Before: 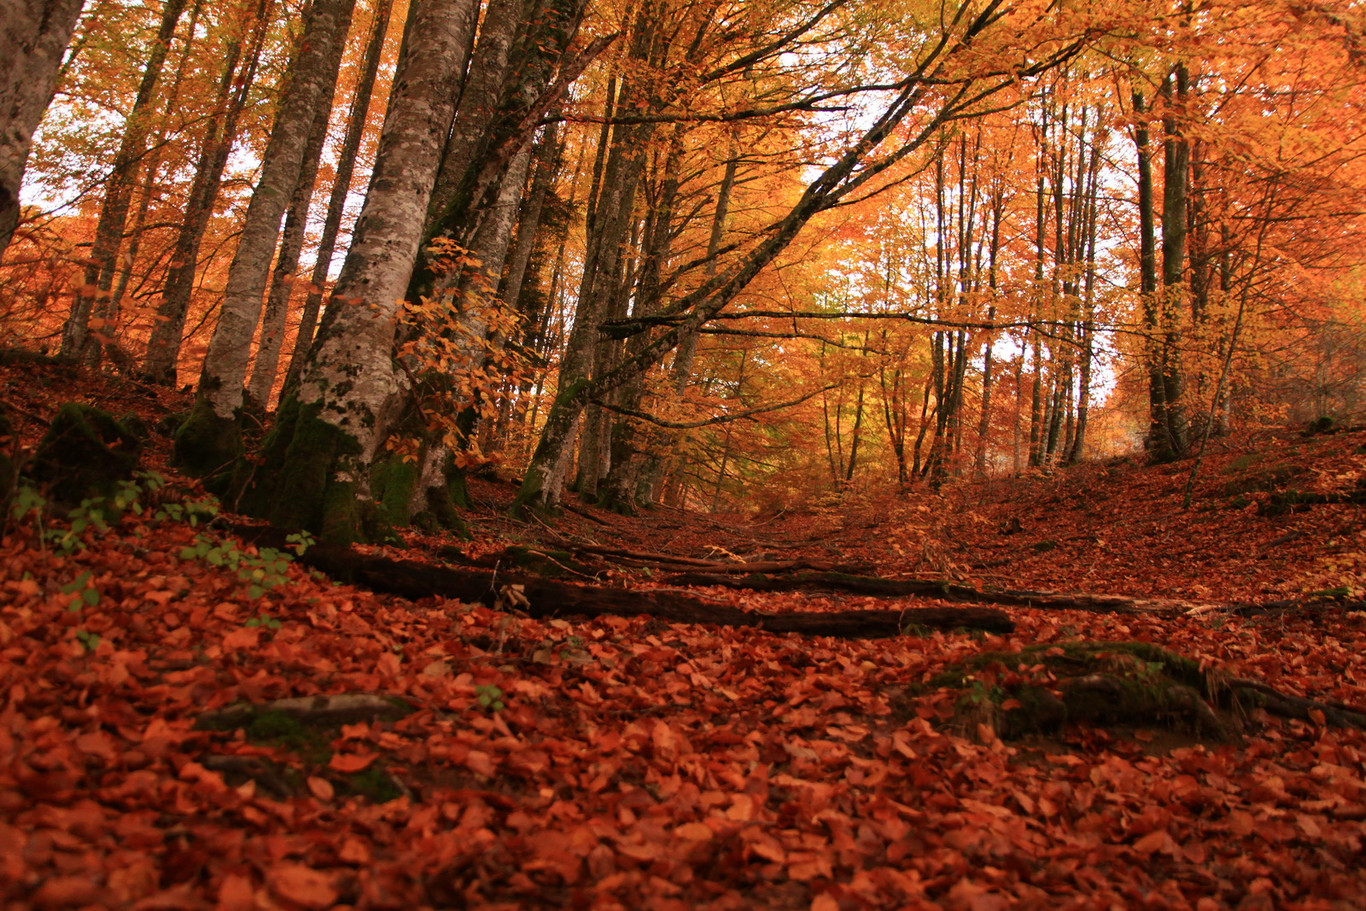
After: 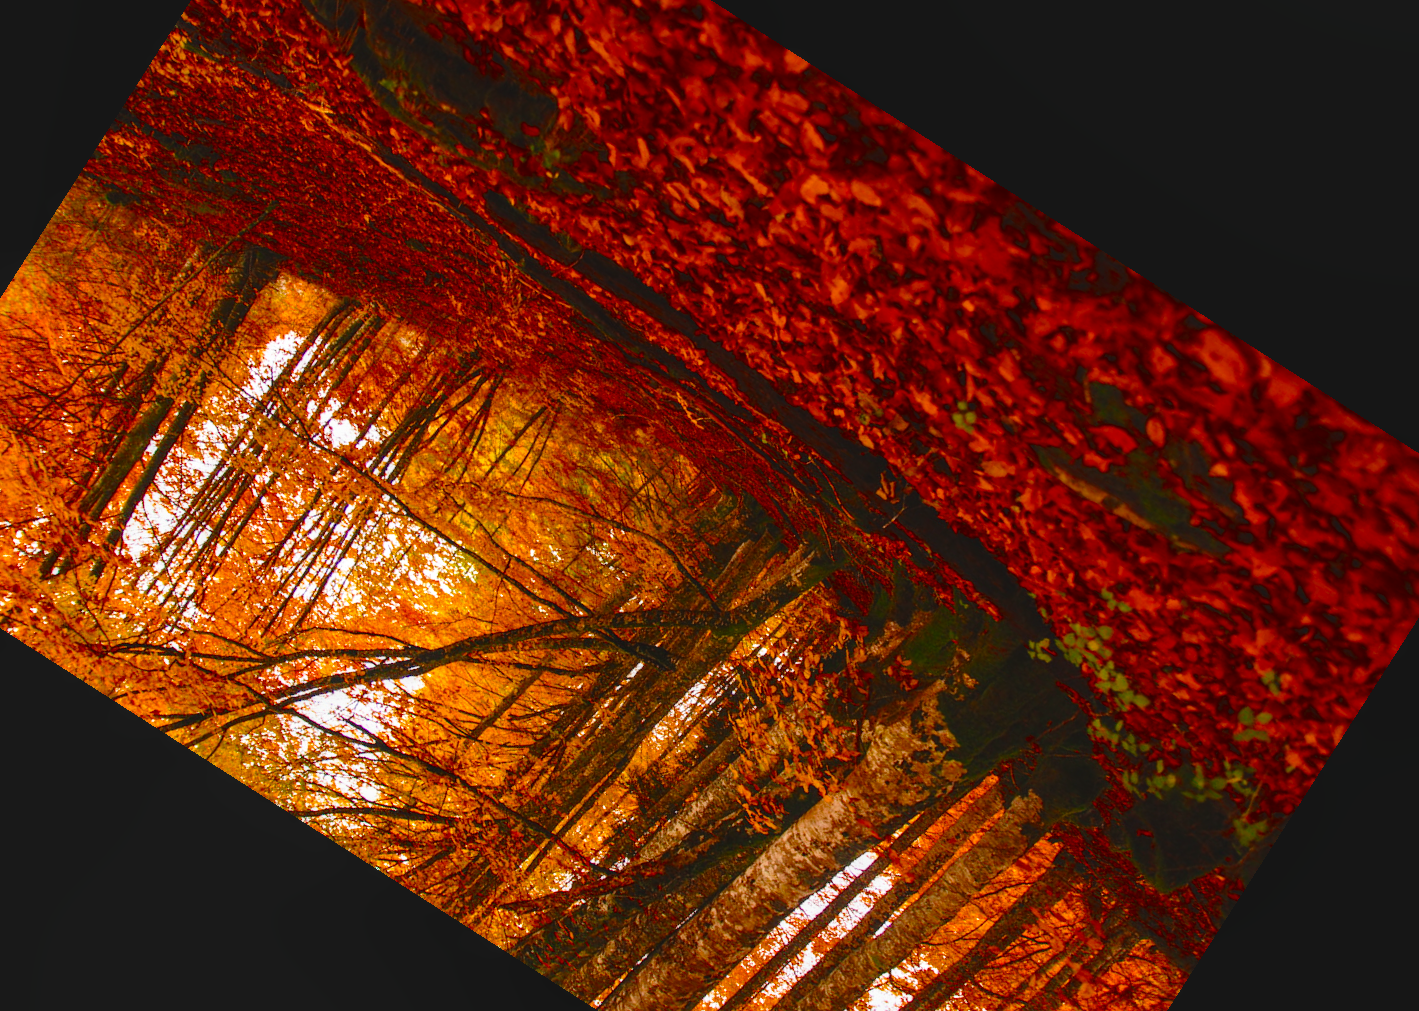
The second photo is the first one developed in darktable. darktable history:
local contrast: on, module defaults
tone curve: curves: ch0 [(0, 0) (0.062, 0.023) (0.168, 0.142) (0.359, 0.419) (0.469, 0.544) (0.634, 0.722) (0.839, 0.909) (0.998, 0.978)]; ch1 [(0, 0) (0.437, 0.408) (0.472, 0.47) (0.502, 0.504) (0.527, 0.546) (0.568, 0.619) (0.608, 0.665) (0.669, 0.748) (0.859, 0.899) (1, 1)]; ch2 [(0, 0) (0.33, 0.301) (0.421, 0.443) (0.473, 0.498) (0.509, 0.5) (0.535, 0.564) (0.575, 0.625) (0.608, 0.667) (1, 1)], preserve colors none
color balance rgb: global offset › luminance 1.492%, linear chroma grading › shadows 15.438%, perceptual saturation grading › global saturation 30.13%, saturation formula JzAzBz (2021)
crop and rotate: angle 147.38°, left 9.089%, top 15.641%, right 4.416%, bottom 17.092%
